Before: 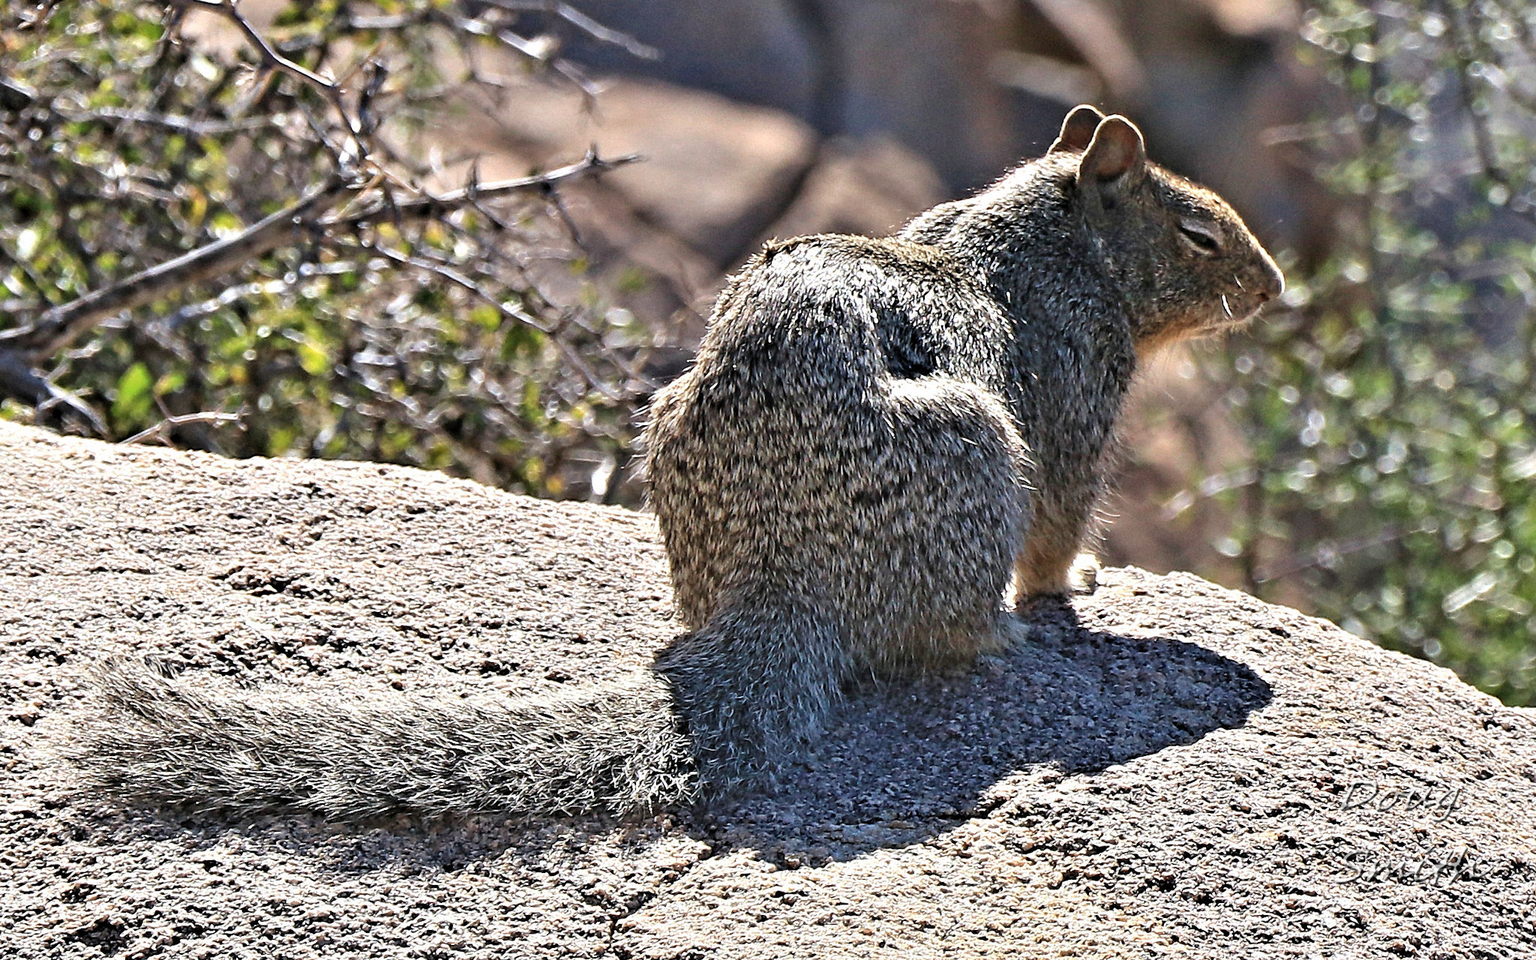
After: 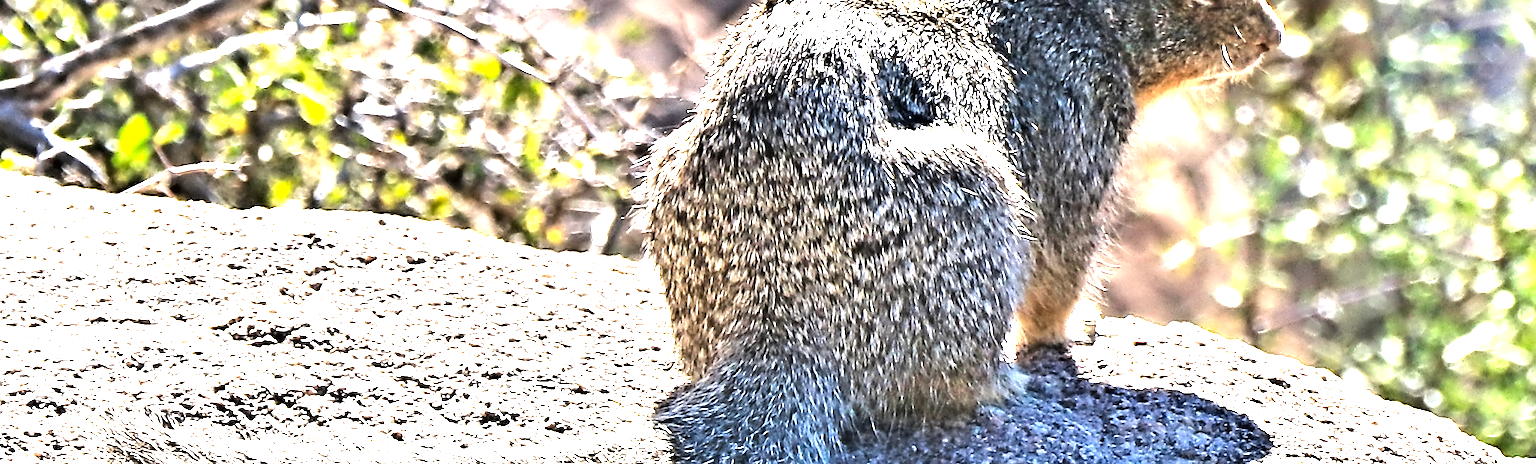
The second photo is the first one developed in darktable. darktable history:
exposure: exposure 1.5 EV, compensate highlight preservation false
contrast equalizer: octaves 7, y [[0.5 ×6], [0.5 ×6], [0.5 ×6], [0, 0.033, 0.067, 0.1, 0.133, 0.167], [0, 0.05, 0.1, 0.15, 0.2, 0.25]]
color zones: curves: ch0 [(0.068, 0.464) (0.25, 0.5) (0.48, 0.508) (0.75, 0.536) (0.886, 0.476) (0.967, 0.456)]; ch1 [(0.066, 0.456) (0.25, 0.5) (0.616, 0.508) (0.746, 0.56) (0.934, 0.444)]
crop and rotate: top 26.056%, bottom 25.543%
color balance: contrast 6.48%, output saturation 113.3%
tone equalizer: -8 EV -0.417 EV, -7 EV -0.389 EV, -6 EV -0.333 EV, -5 EV -0.222 EV, -3 EV 0.222 EV, -2 EV 0.333 EV, -1 EV 0.389 EV, +0 EV 0.417 EV, edges refinement/feathering 500, mask exposure compensation -1.57 EV, preserve details no
